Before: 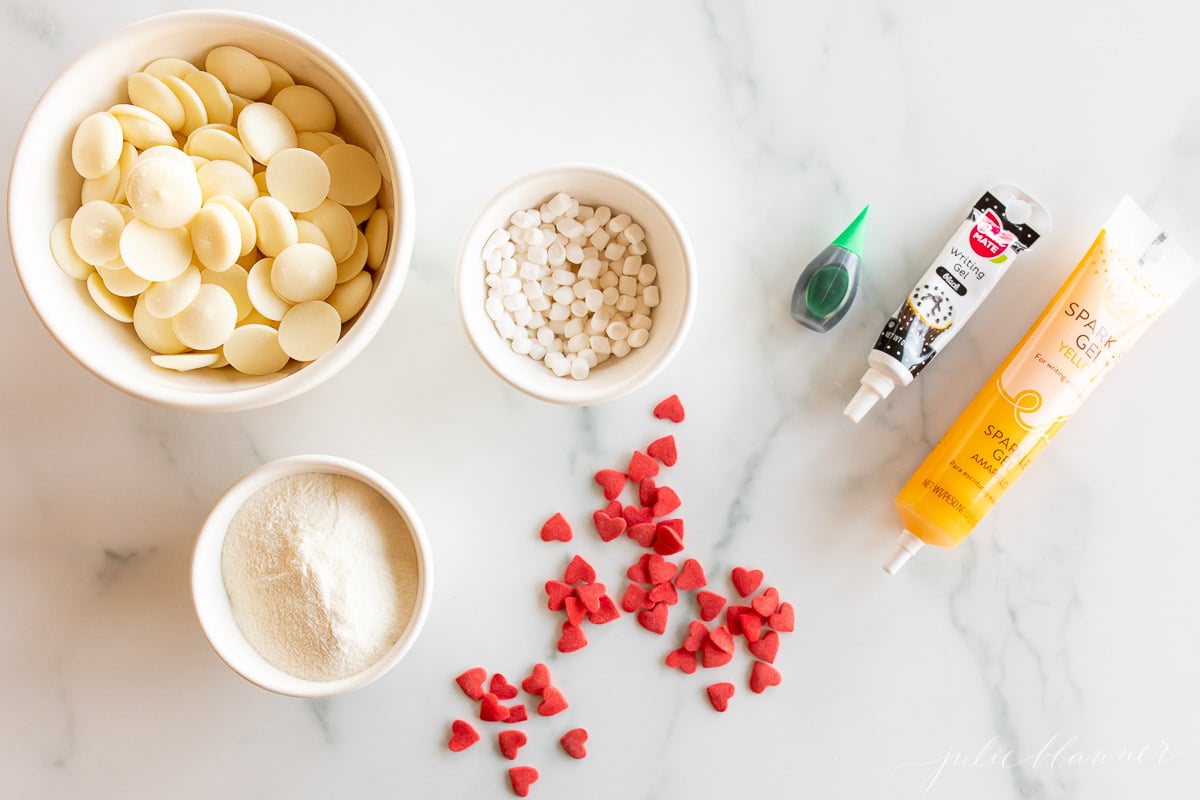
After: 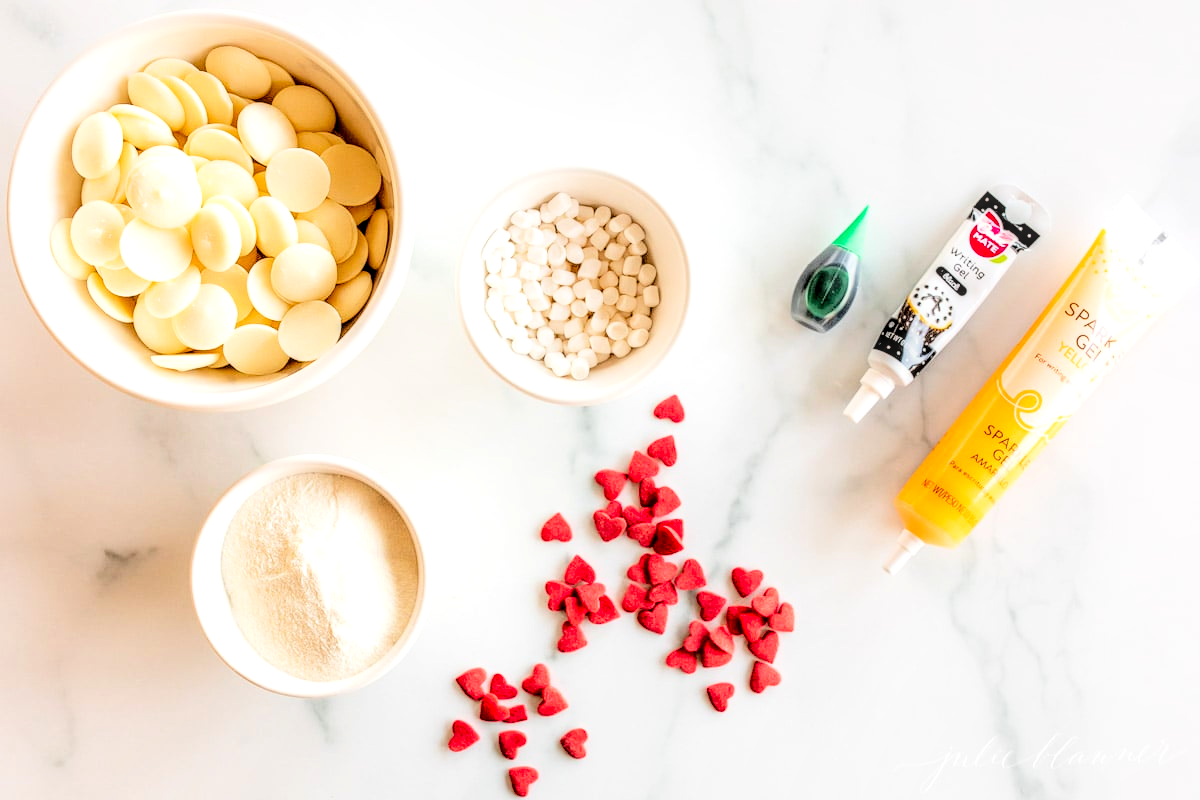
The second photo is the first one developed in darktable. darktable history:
tone curve: curves: ch0 [(0, 0) (0.003, 0.003) (0.011, 0.011) (0.025, 0.024) (0.044, 0.042) (0.069, 0.066) (0.1, 0.095) (0.136, 0.129) (0.177, 0.169) (0.224, 0.214) (0.277, 0.264) (0.335, 0.319) (0.399, 0.38) (0.468, 0.446) (0.543, 0.558) (0.623, 0.636) (0.709, 0.719) (0.801, 0.807) (0.898, 0.901) (1, 1)], color space Lab, linked channels, preserve colors none
base curve: curves: ch0 [(0, 0) (0.036, 0.01) (0.123, 0.254) (0.258, 0.504) (0.507, 0.748) (1, 1)]
local contrast: highlights 5%, shadows 2%, detail 182%
